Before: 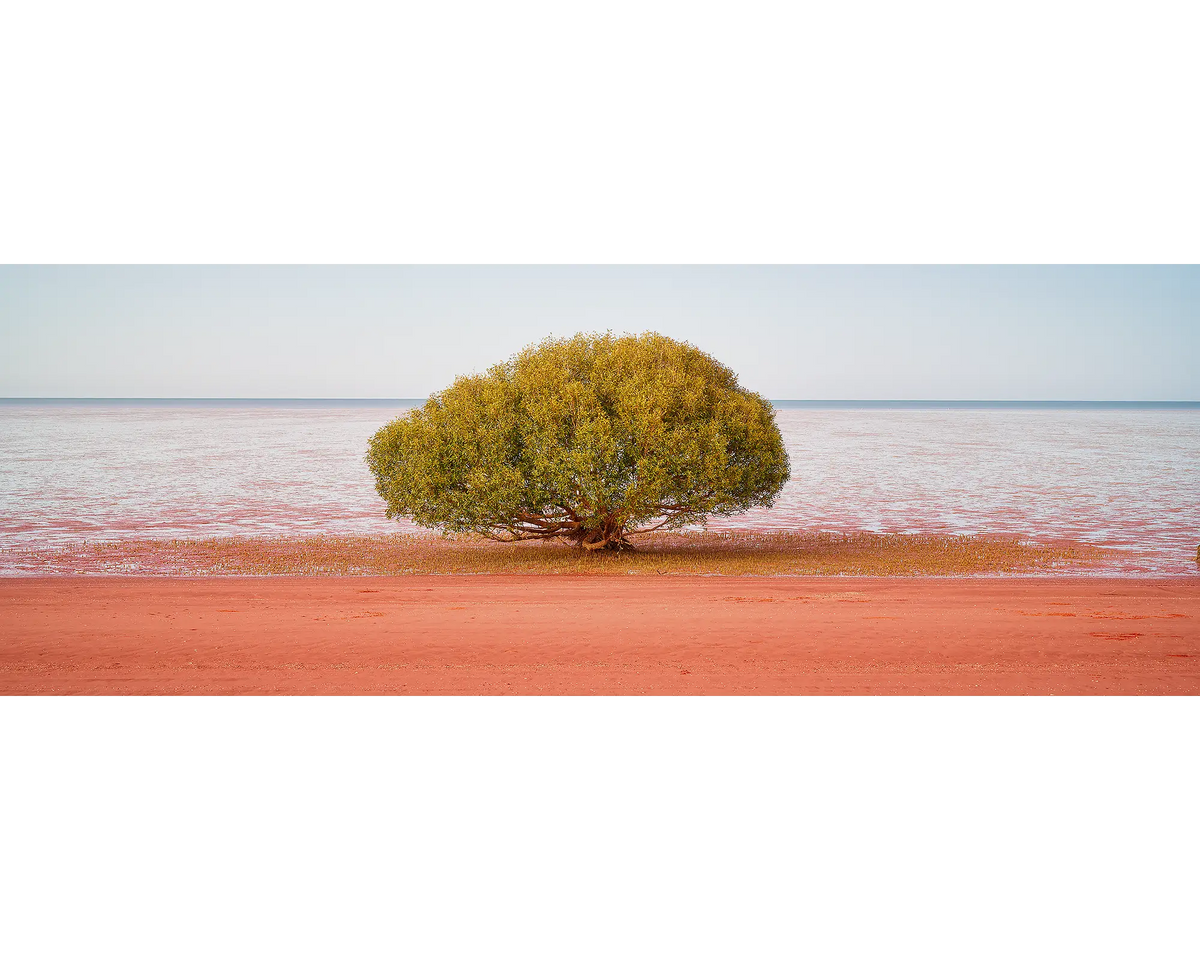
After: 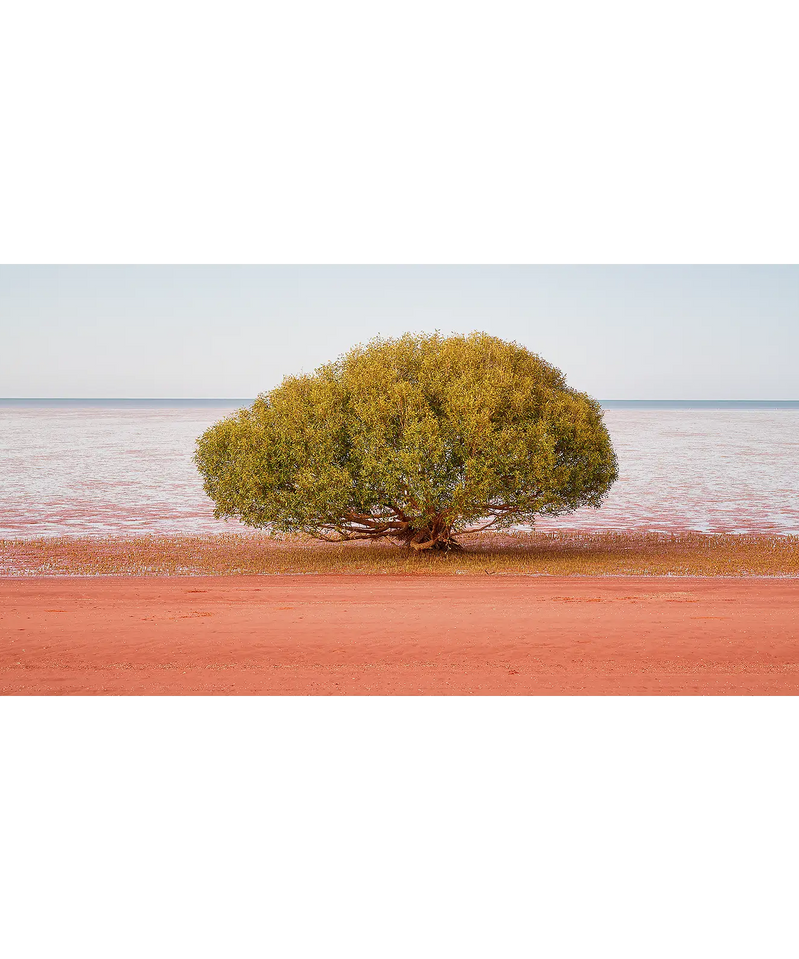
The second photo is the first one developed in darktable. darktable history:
crop and rotate: left 14.385%, right 18.948%
contrast brightness saturation: saturation -0.05
